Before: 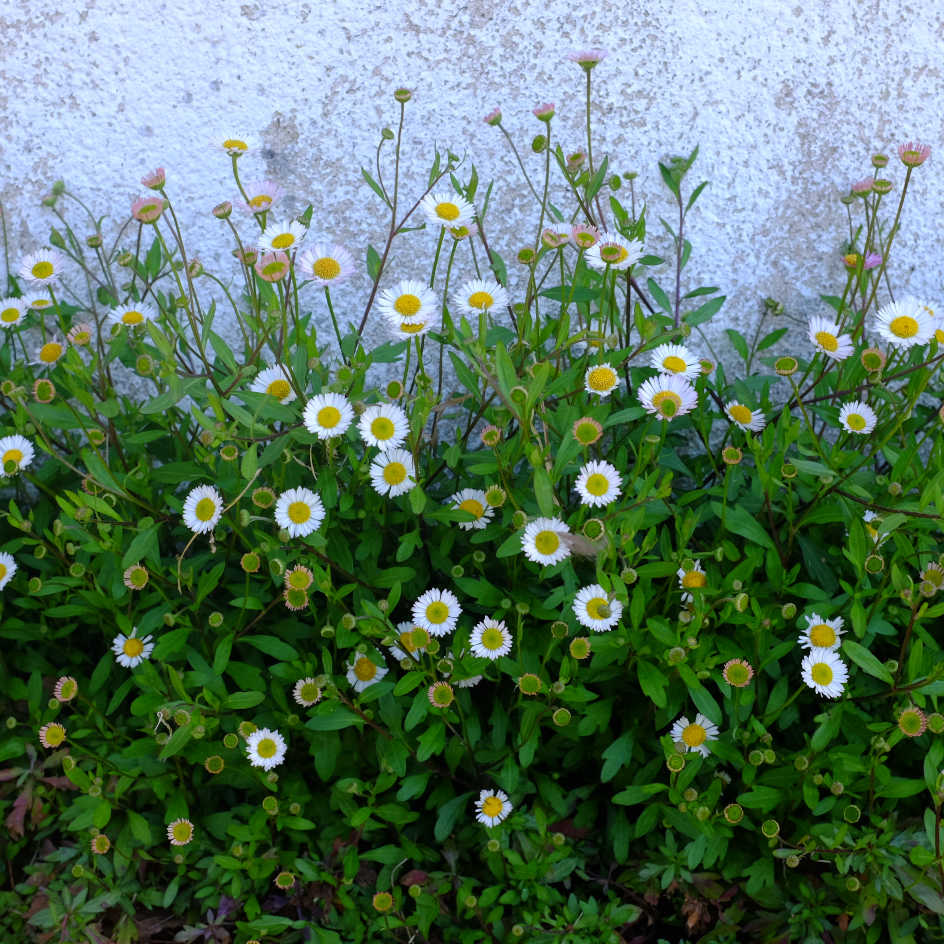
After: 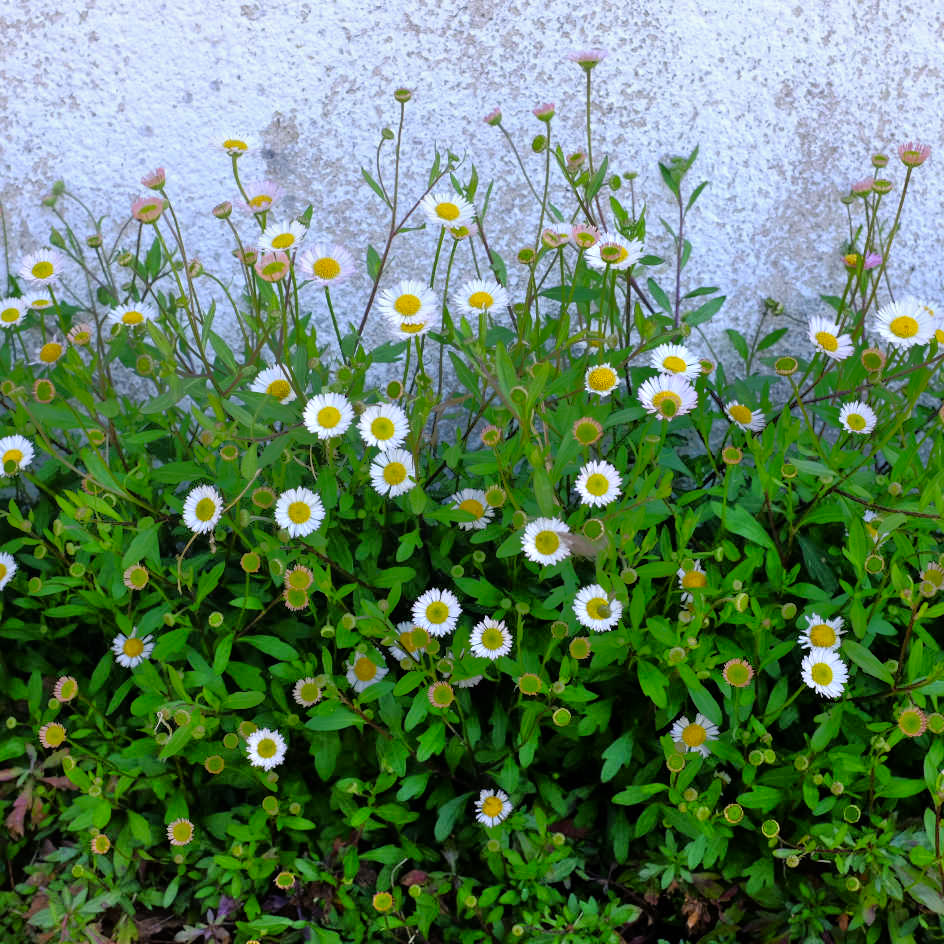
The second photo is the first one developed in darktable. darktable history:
color correction: highlights a* -5.94, highlights b* 11.19
white balance: red 1.05, blue 1.072
tone equalizer: -8 EV -0.528 EV, -7 EV -0.319 EV, -6 EV -0.083 EV, -5 EV 0.413 EV, -4 EV 0.985 EV, -3 EV 0.791 EV, -2 EV -0.01 EV, -1 EV 0.14 EV, +0 EV -0.012 EV, smoothing 1
